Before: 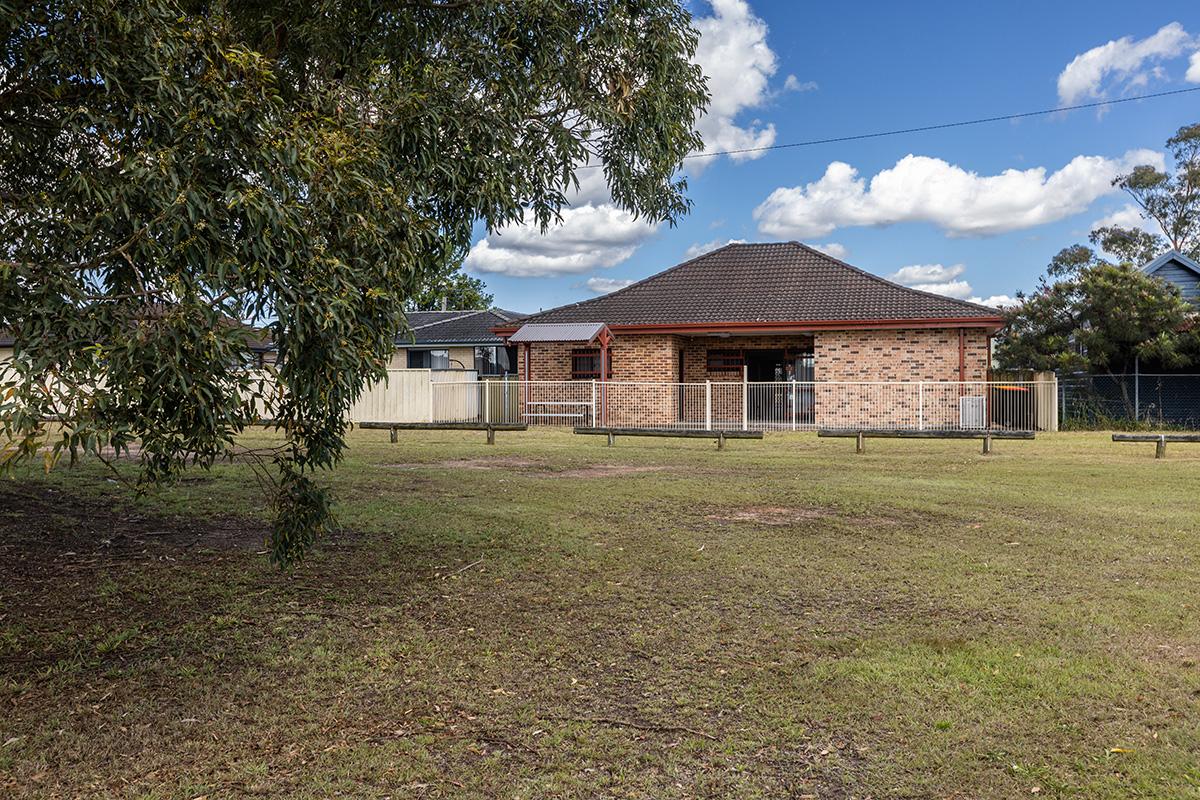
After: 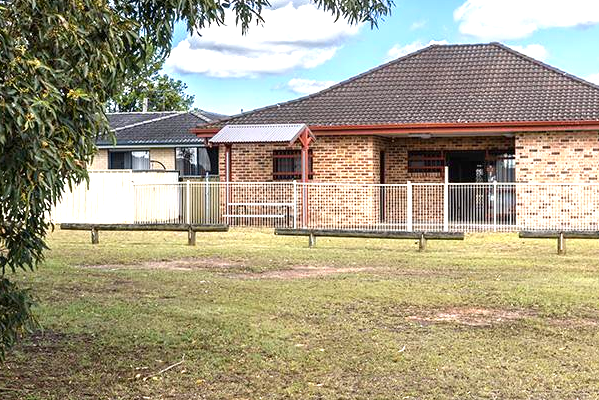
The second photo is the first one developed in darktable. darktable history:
crop: left 25%, top 25%, right 25%, bottom 25%
exposure: exposure 1.137 EV, compensate highlight preservation false
